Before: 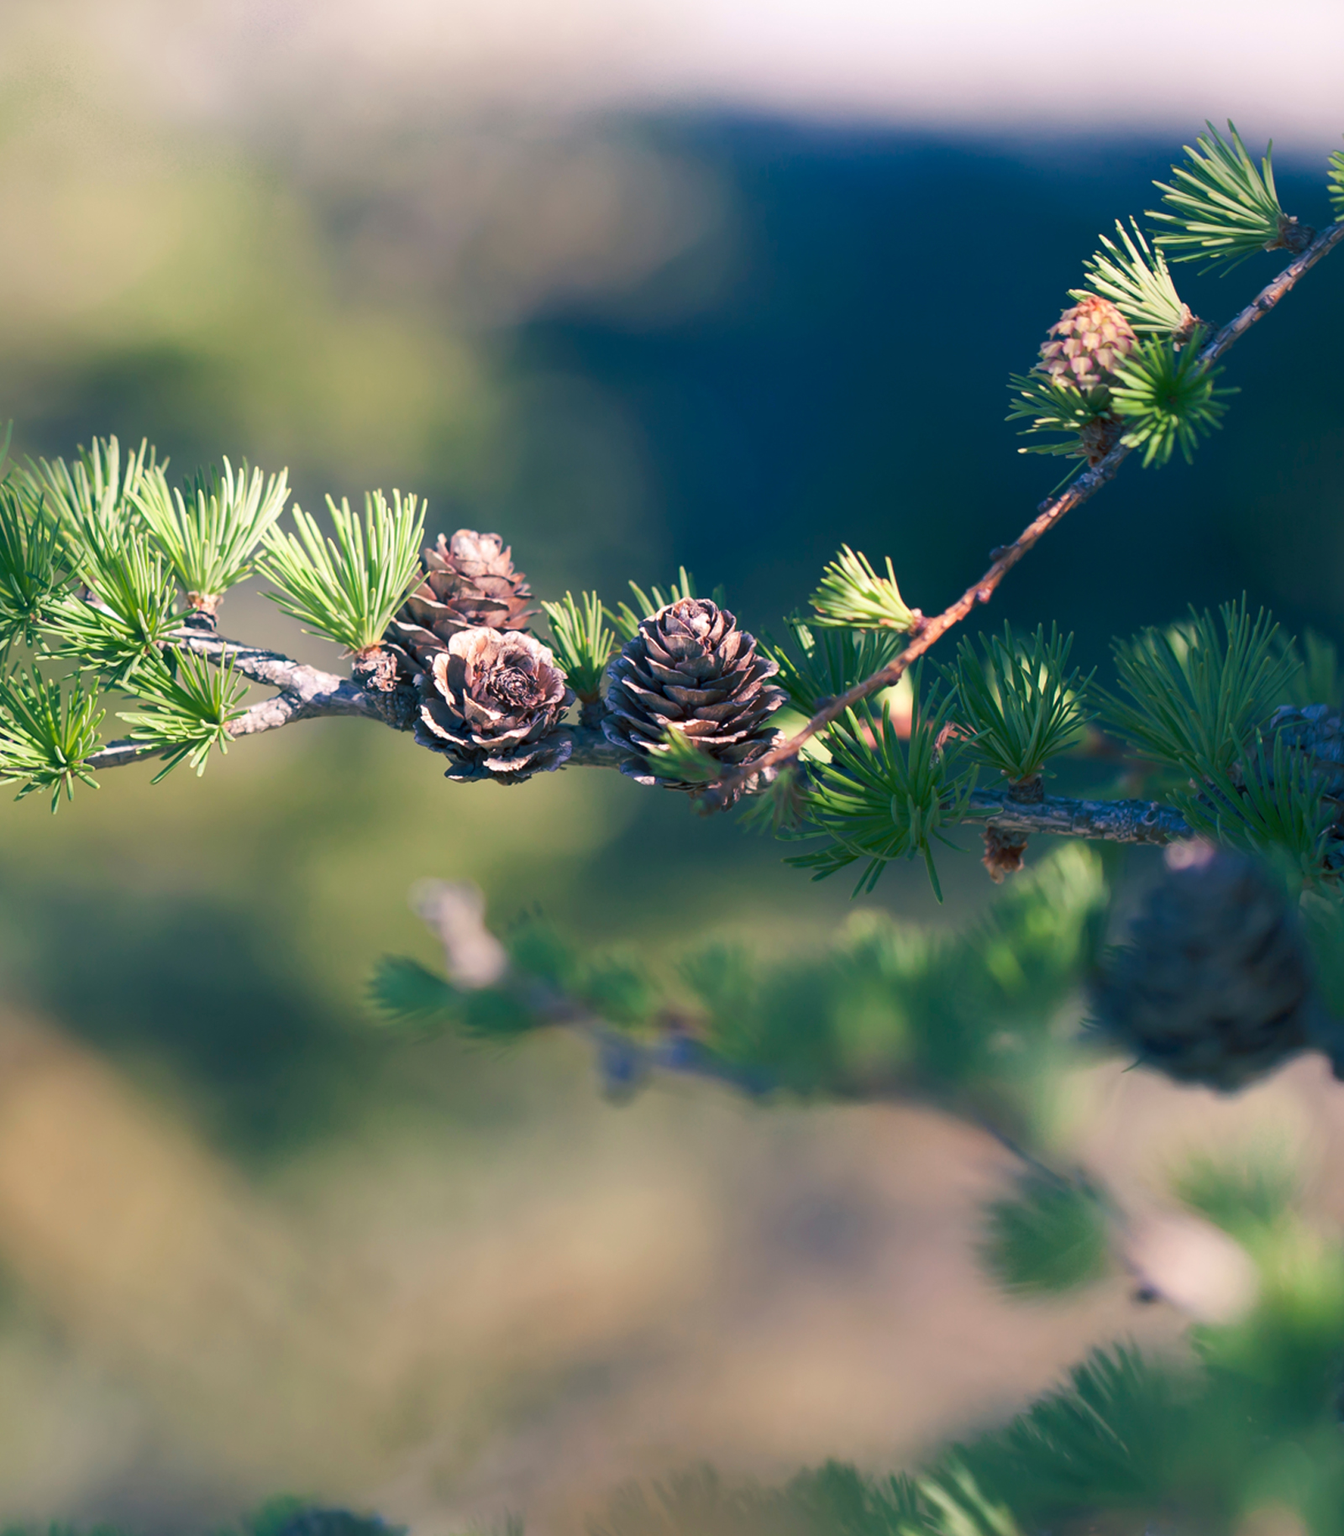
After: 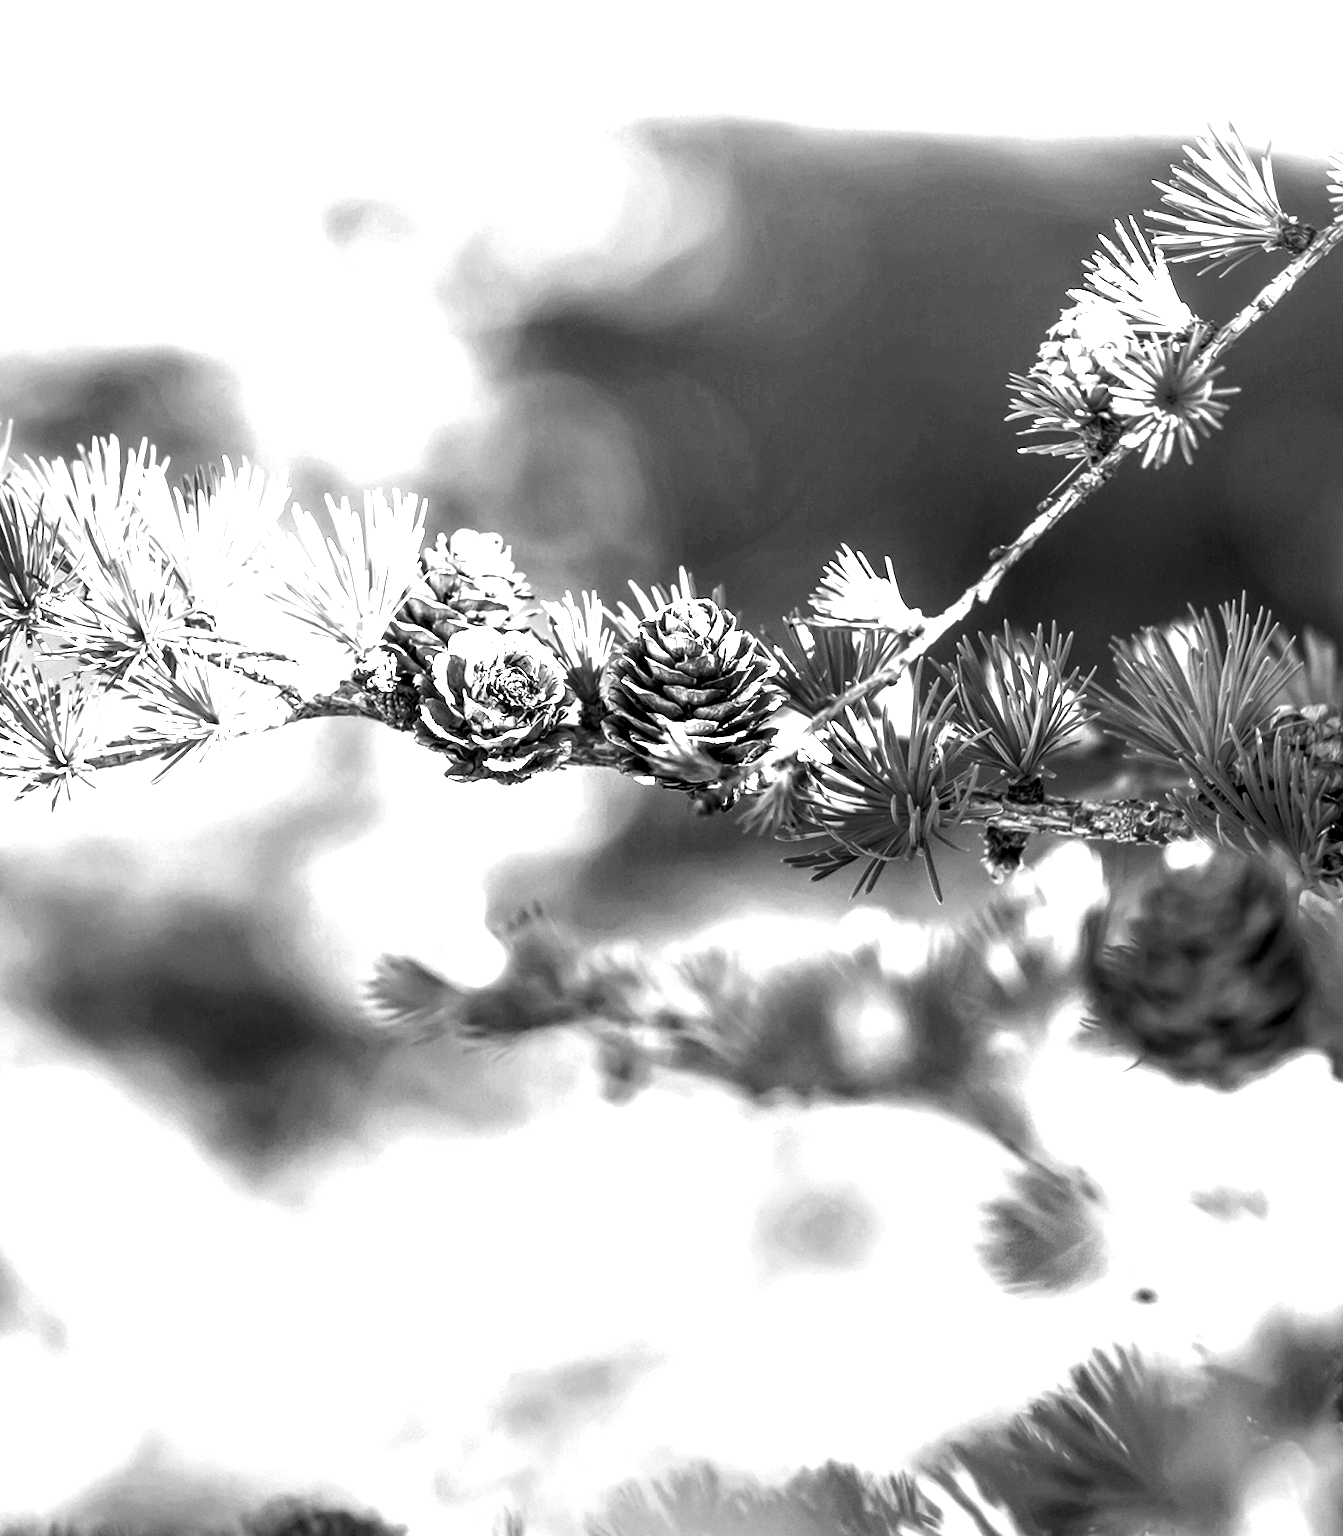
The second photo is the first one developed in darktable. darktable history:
exposure: exposure 1.137 EV, compensate highlight preservation false
tone equalizer: -8 EV -1.08 EV, -7 EV -1.01 EV, -6 EV -0.867 EV, -5 EV -0.578 EV, -3 EV 0.578 EV, -2 EV 0.867 EV, -1 EV 1.01 EV, +0 EV 1.08 EV, edges refinement/feathering 500, mask exposure compensation -1.57 EV, preserve details no
local contrast: detail 203%
monochrome: on, module defaults
